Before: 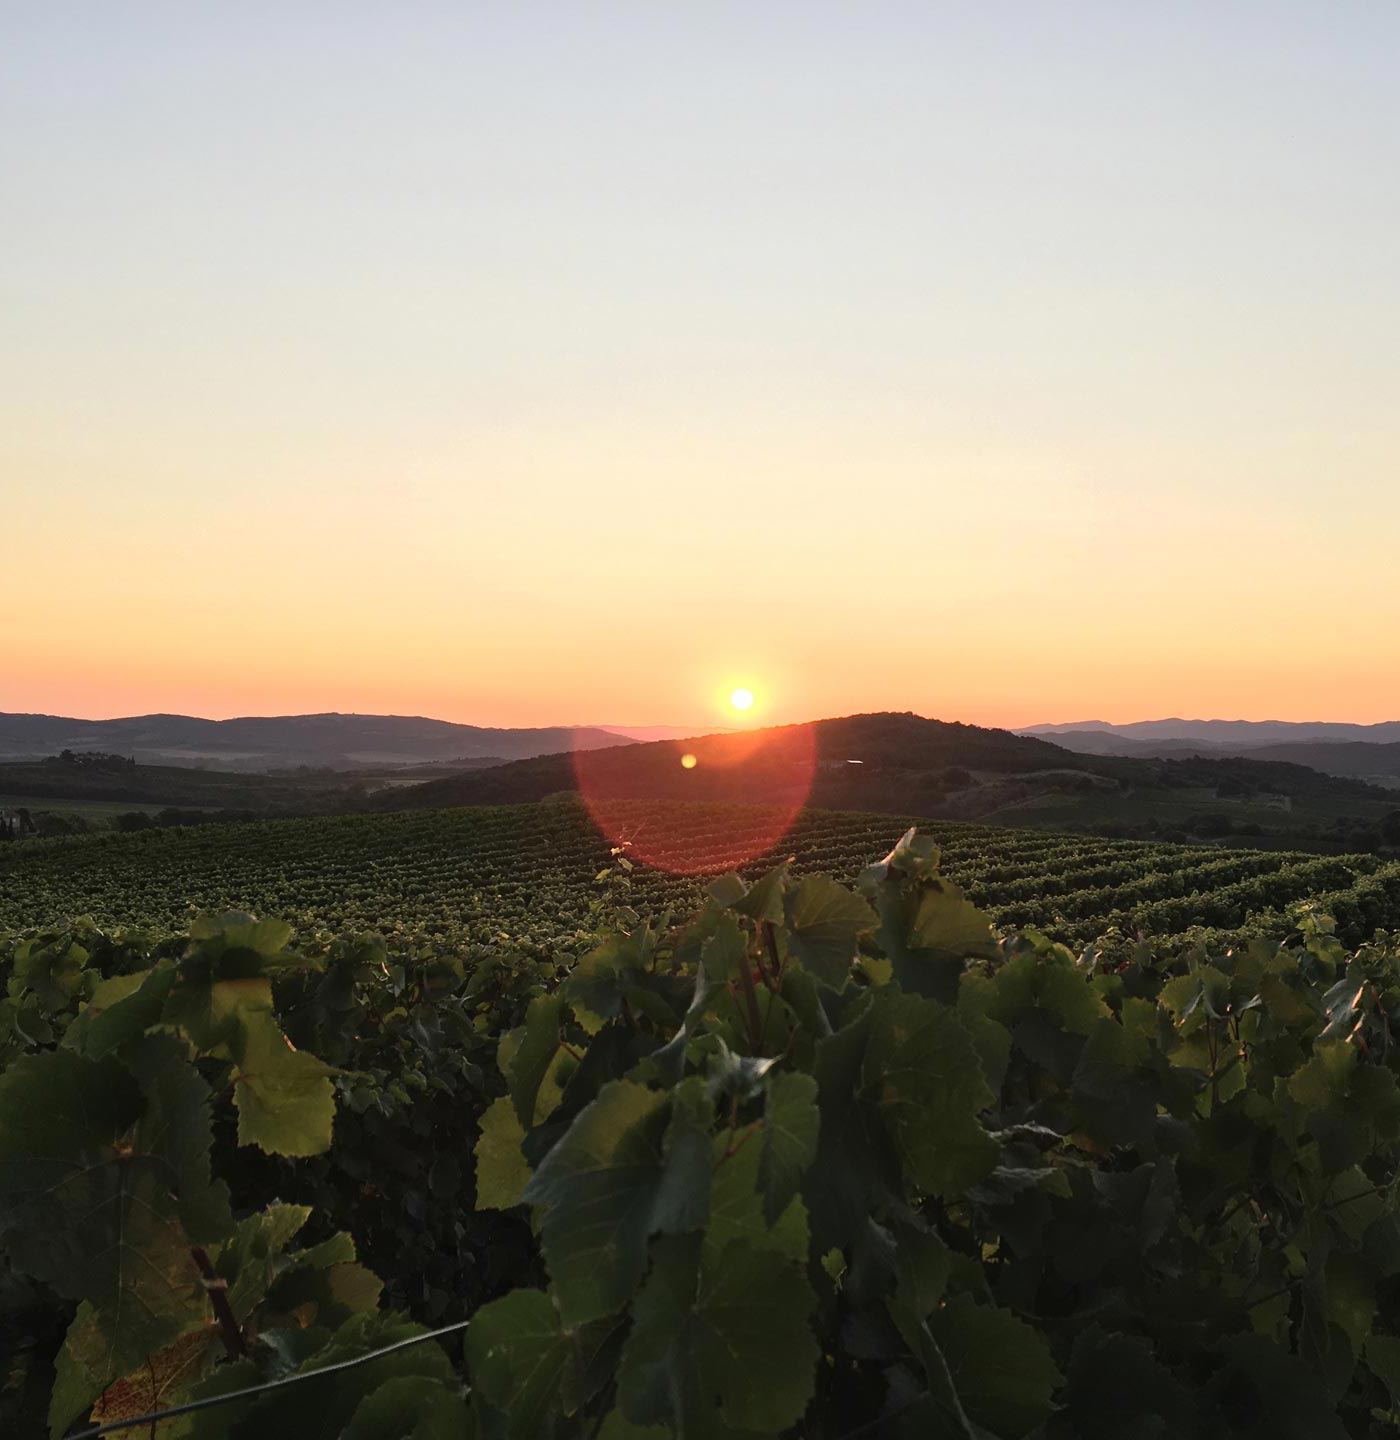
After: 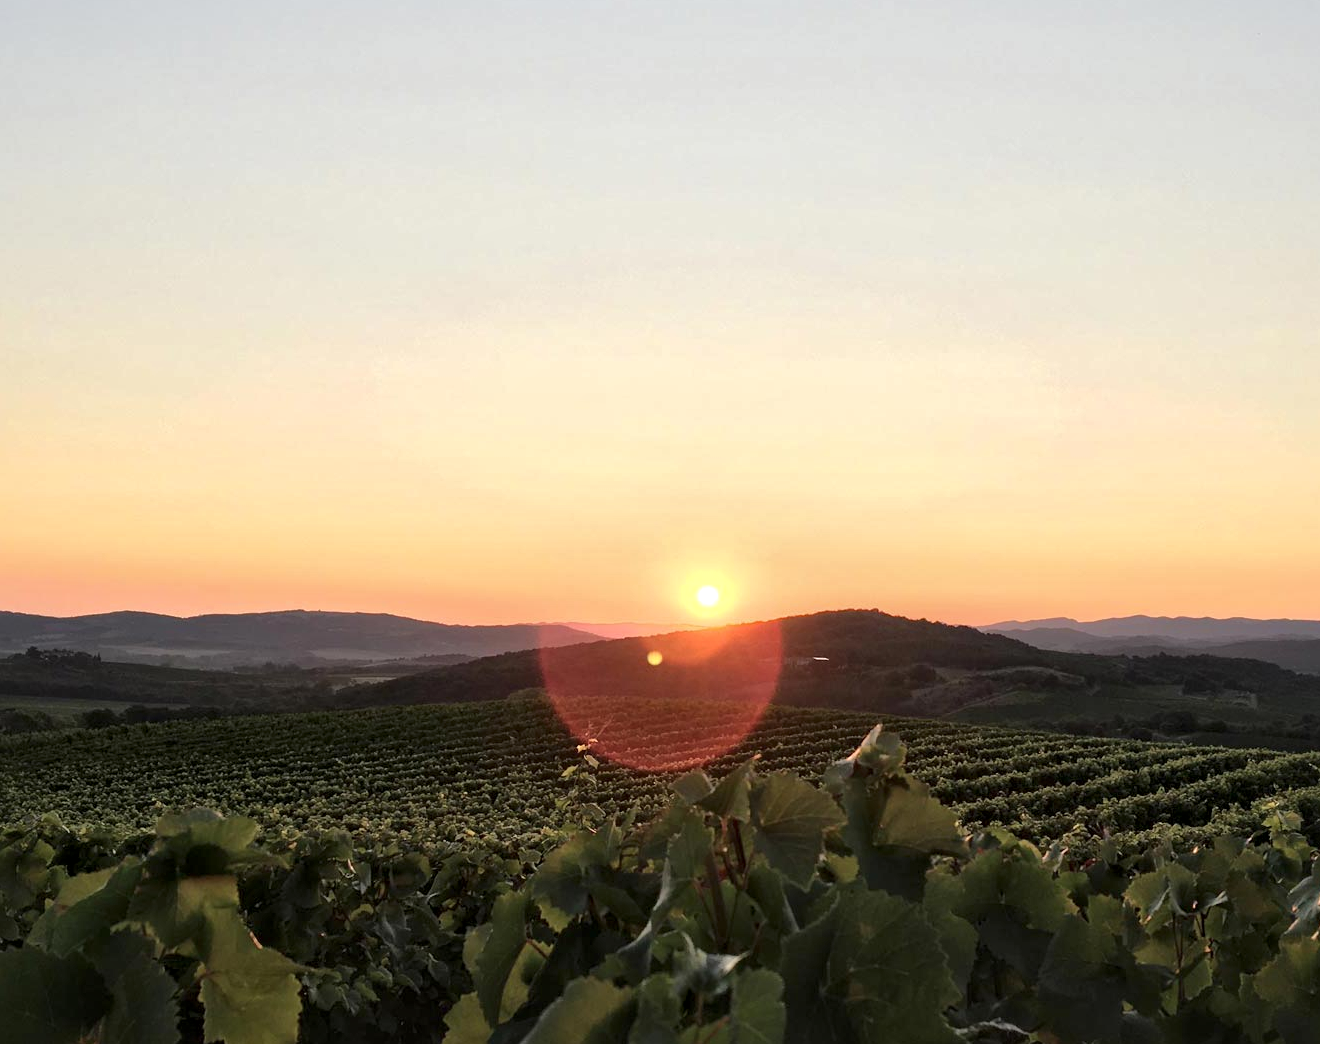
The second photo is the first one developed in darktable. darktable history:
crop: left 2.477%, top 7.215%, right 3.199%, bottom 20.236%
local contrast: mode bilateral grid, contrast 20, coarseness 50, detail 159%, midtone range 0.2
